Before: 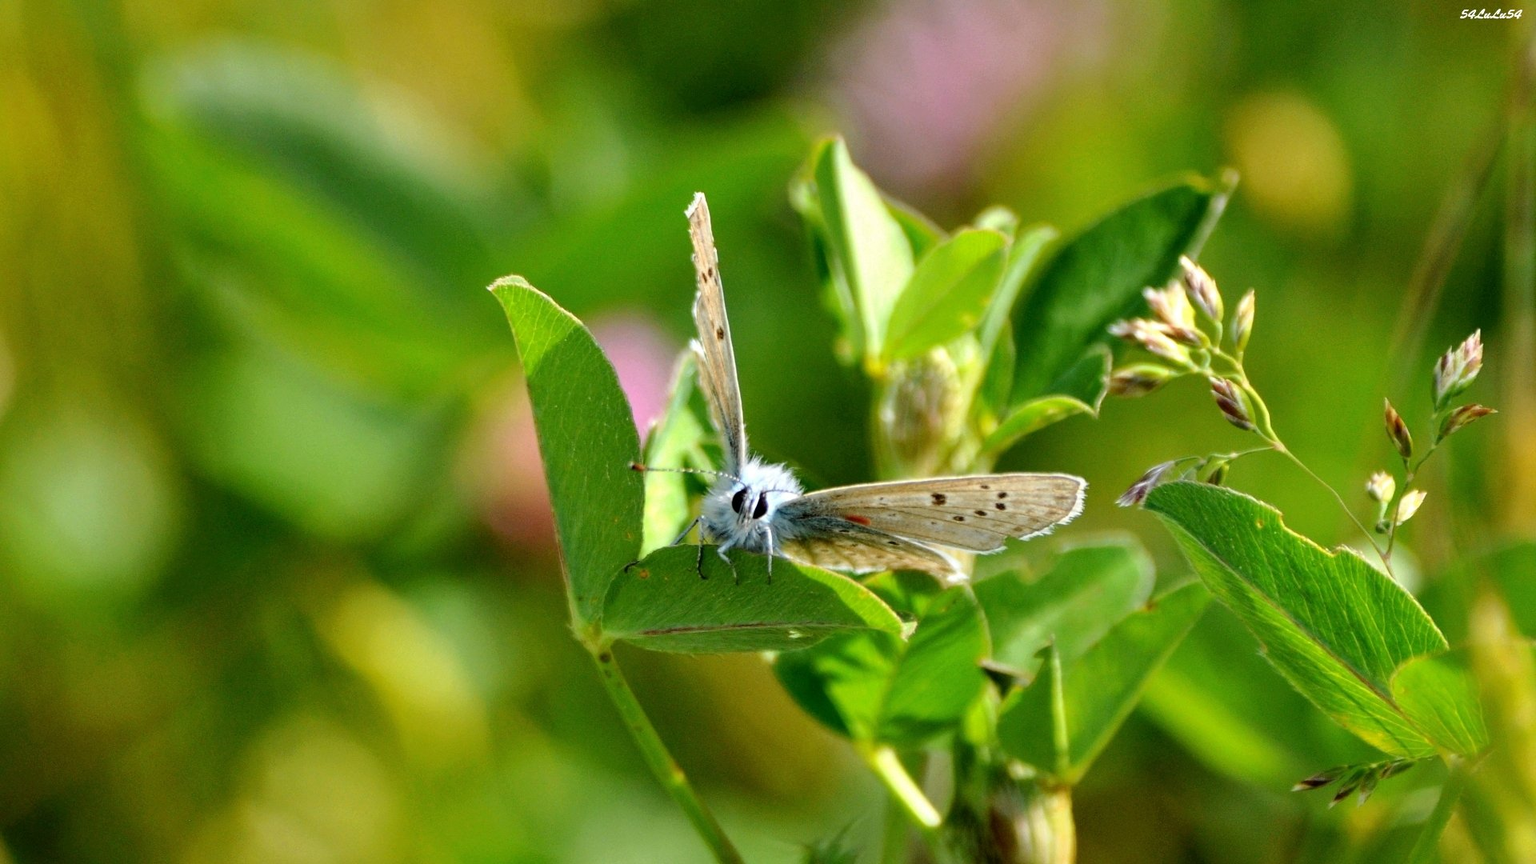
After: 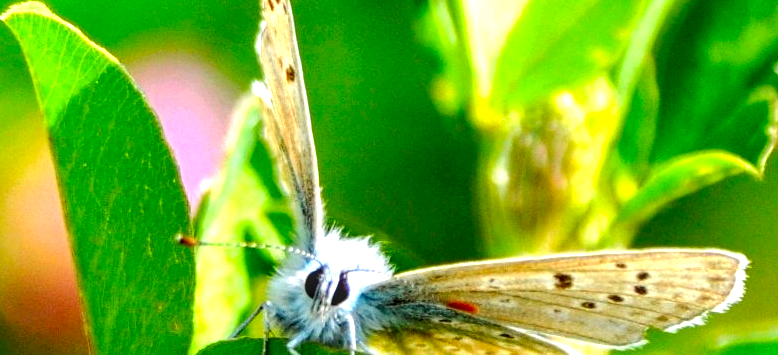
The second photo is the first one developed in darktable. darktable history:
crop: left 31.819%, top 31.765%, right 27.639%, bottom 35.277%
contrast brightness saturation: saturation 0.509
exposure: black level correction 0, exposure 0.693 EV, compensate highlight preservation false
local contrast: detail 130%
